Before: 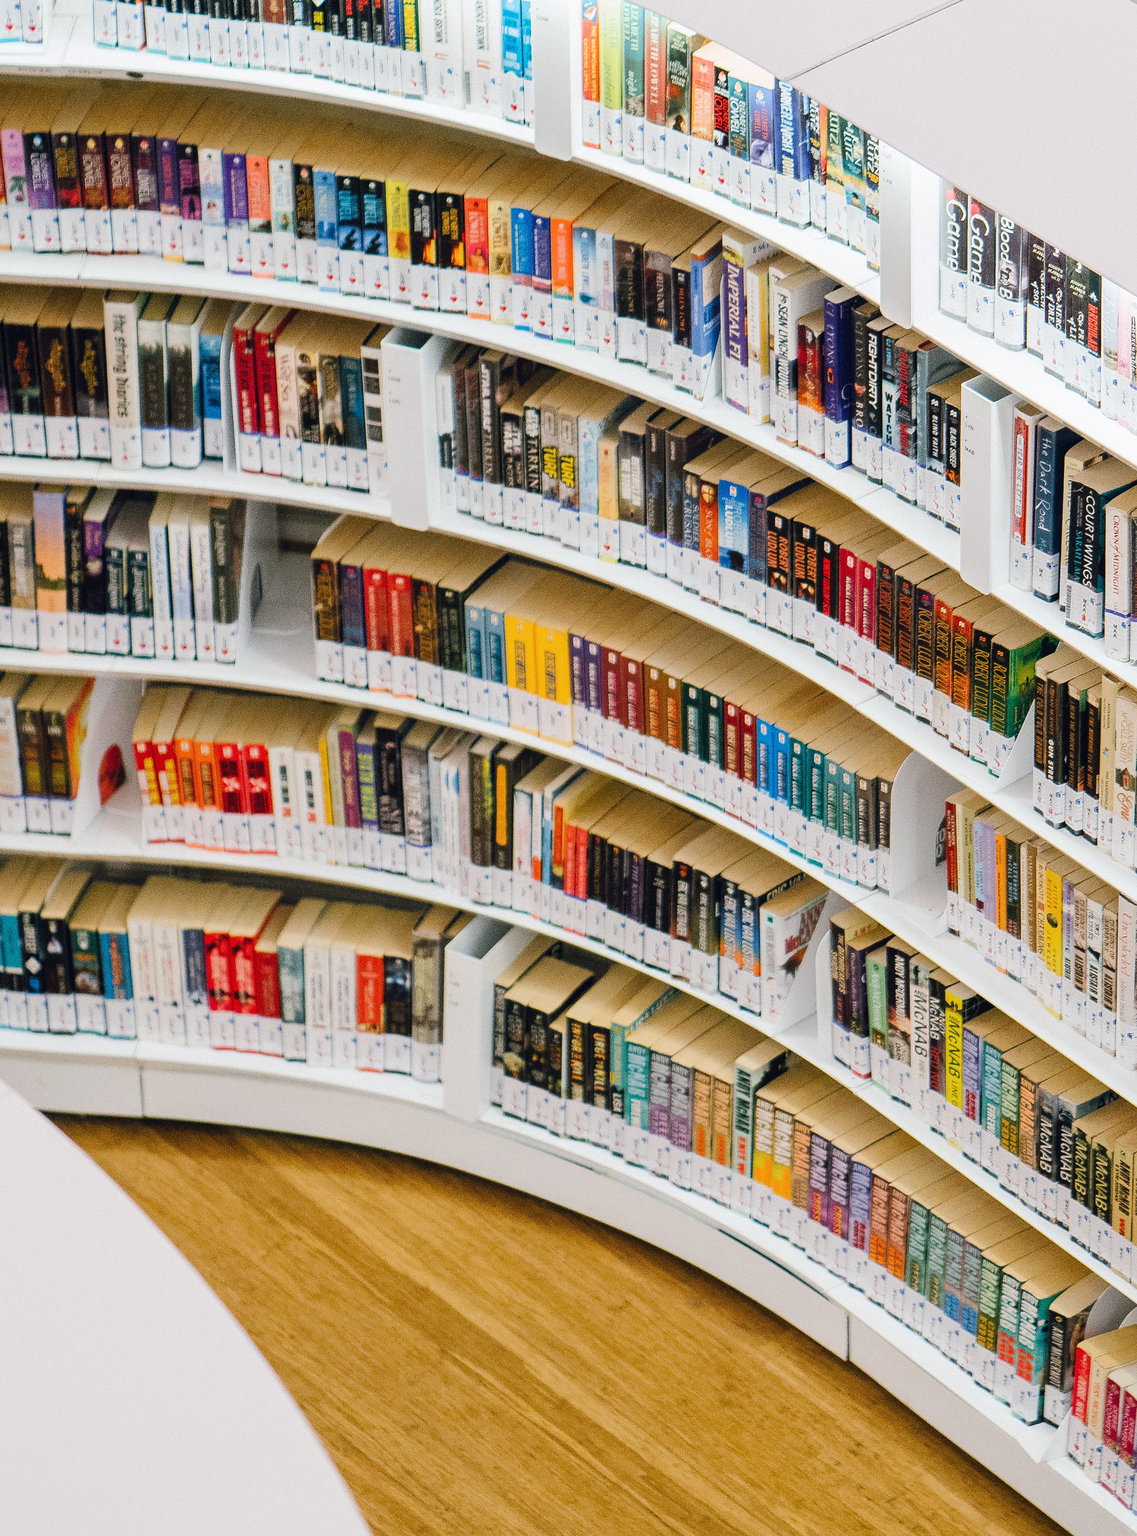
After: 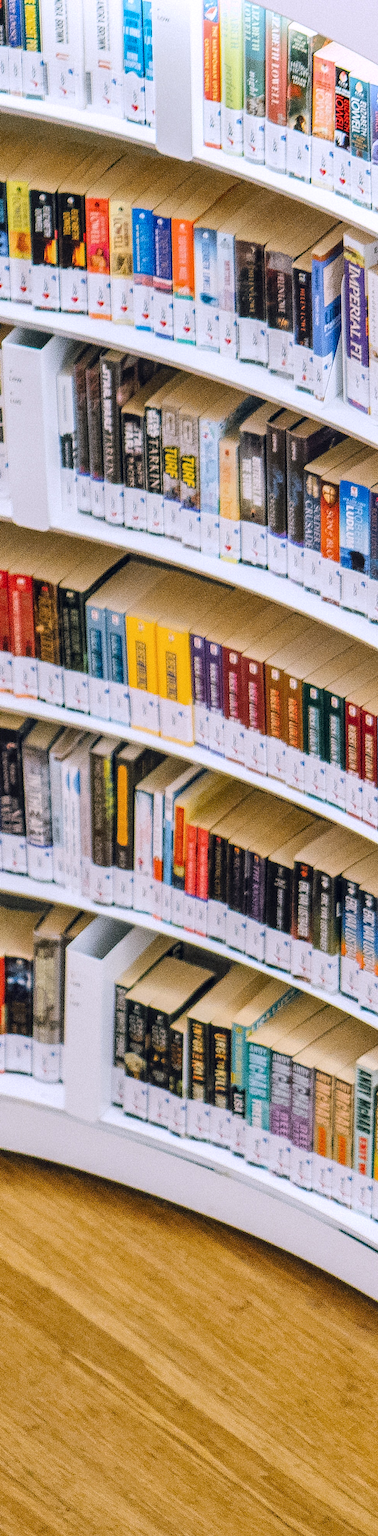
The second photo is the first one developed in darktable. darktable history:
crop: left 33.36%, right 33.36%
local contrast: on, module defaults
white balance: red 1.004, blue 1.096
